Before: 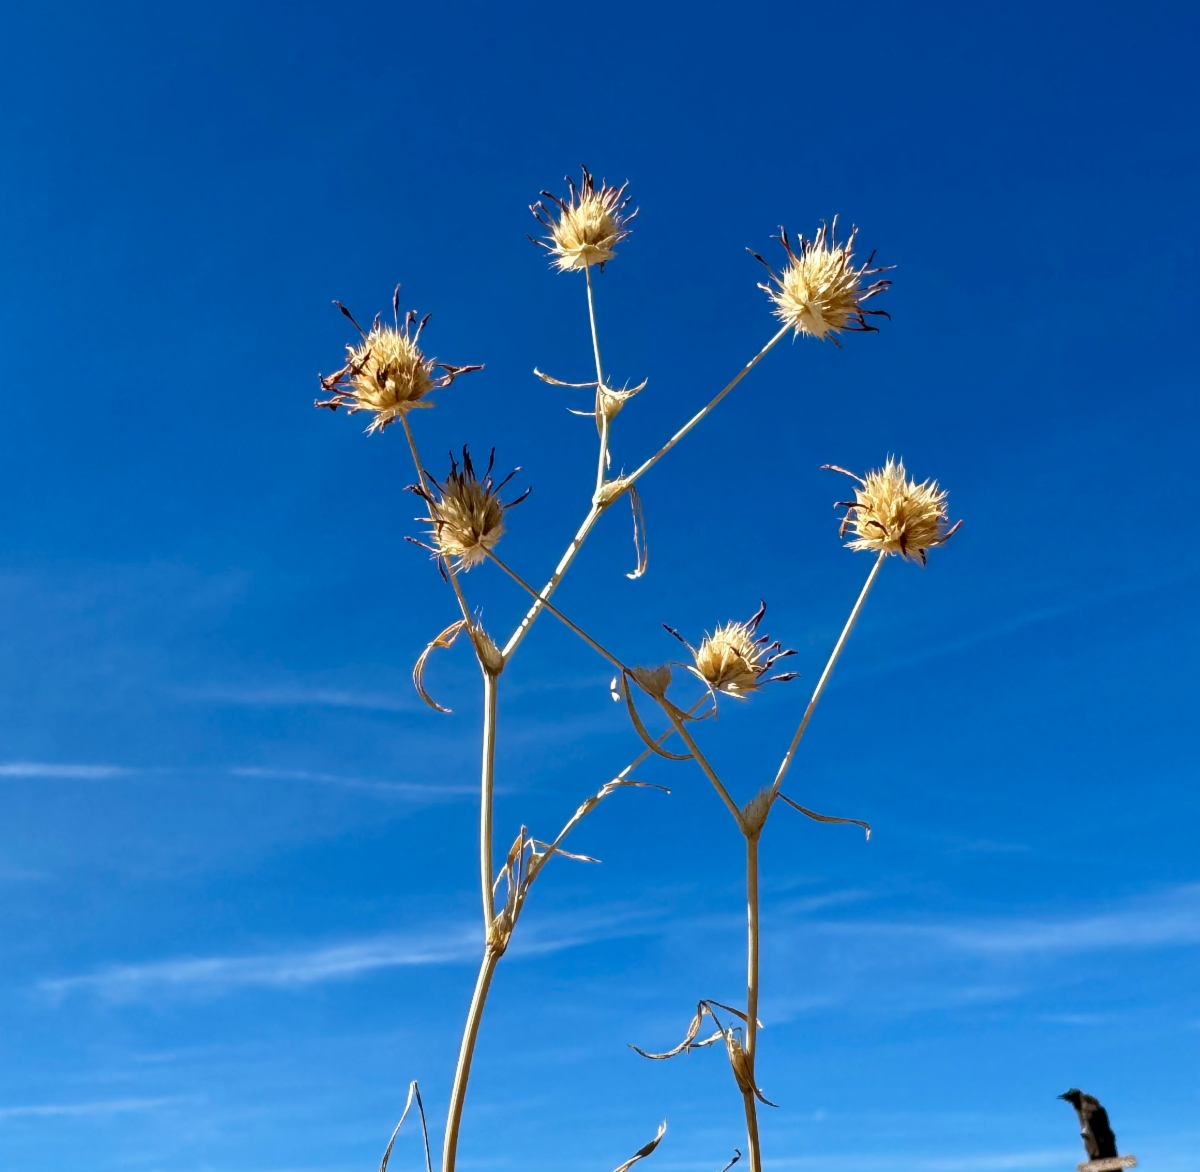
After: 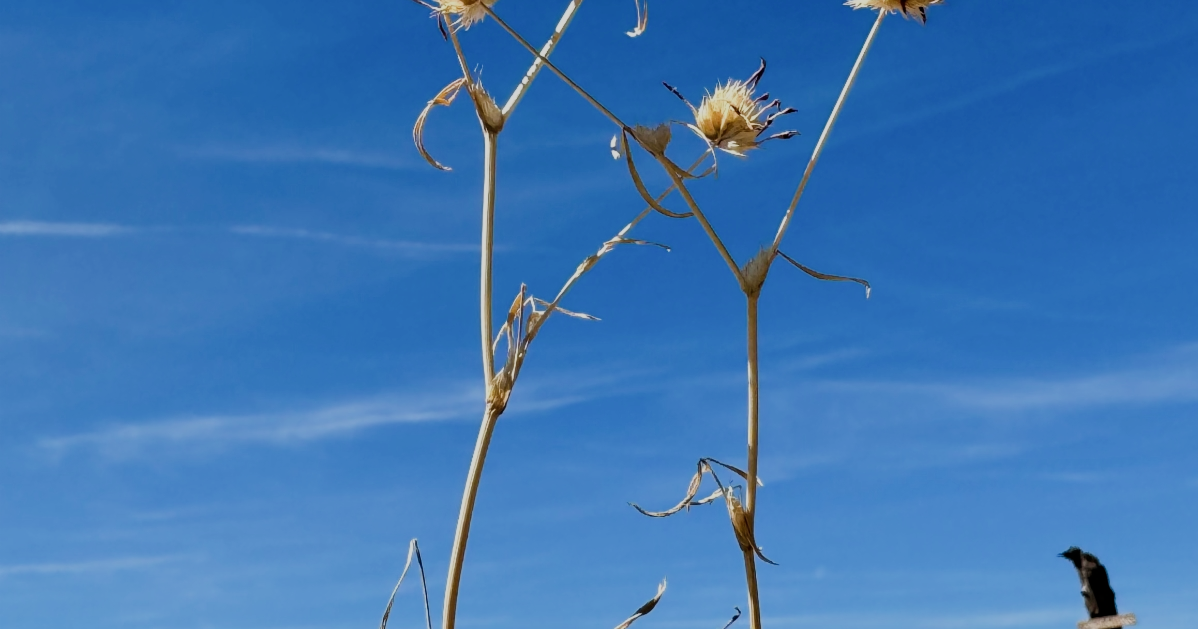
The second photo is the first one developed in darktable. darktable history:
crop and rotate: top 46.283%, right 0.113%
filmic rgb: black relative exposure -7.65 EV, white relative exposure 4.56 EV, hardness 3.61
contrast brightness saturation: saturation -0.046
